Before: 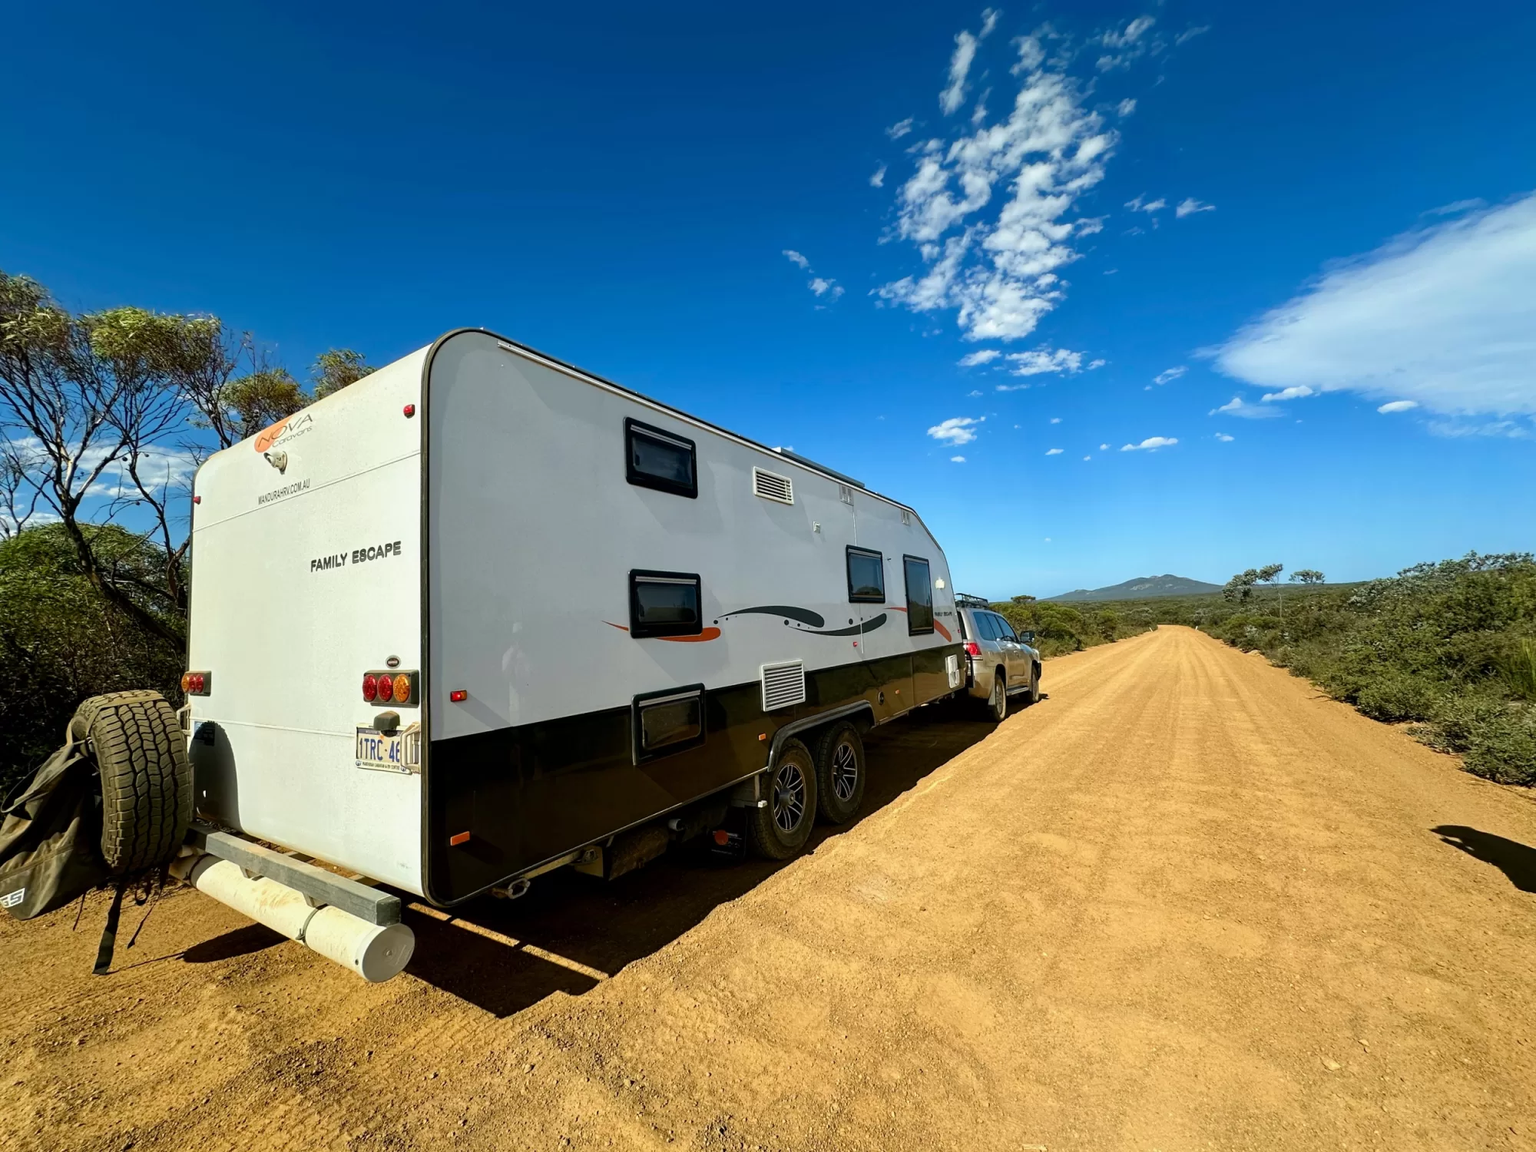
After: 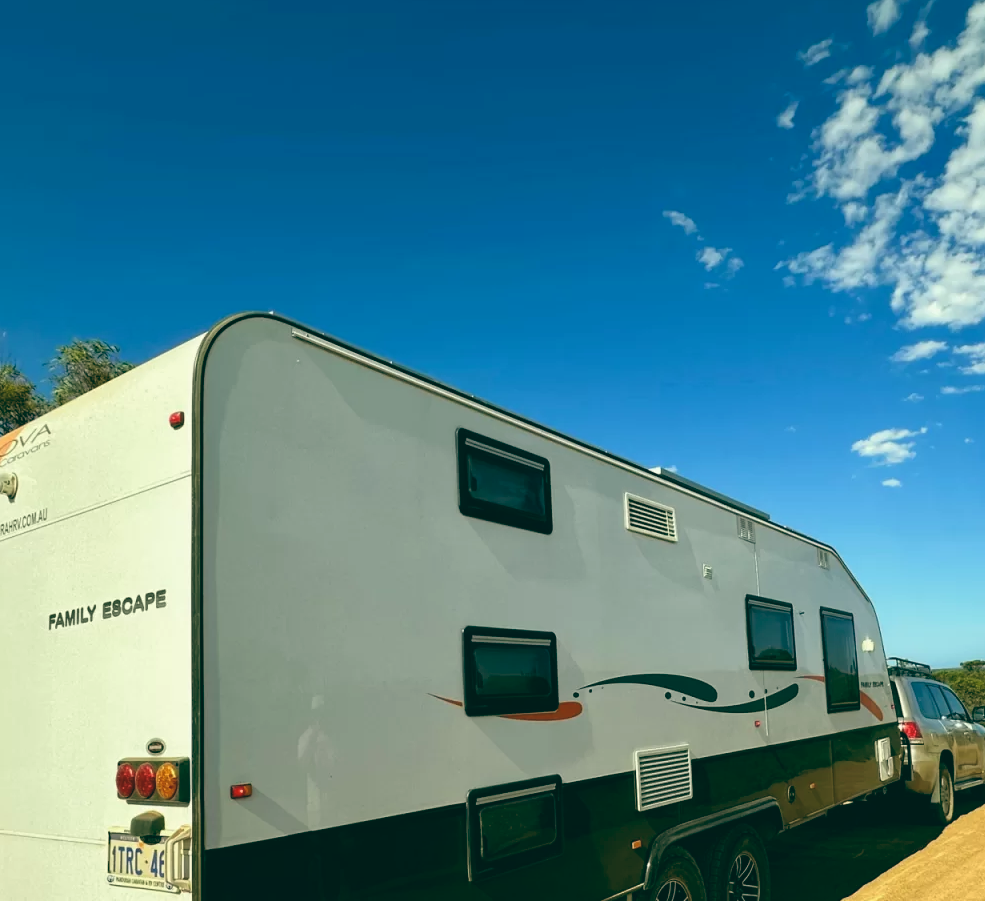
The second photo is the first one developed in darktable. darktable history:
exposure: exposure 0.2 EV, compensate highlight preservation false
crop: left 17.835%, top 7.675%, right 32.881%, bottom 32.213%
color balance: lift [1.005, 0.99, 1.007, 1.01], gamma [1, 1.034, 1.032, 0.966], gain [0.873, 1.055, 1.067, 0.933]
